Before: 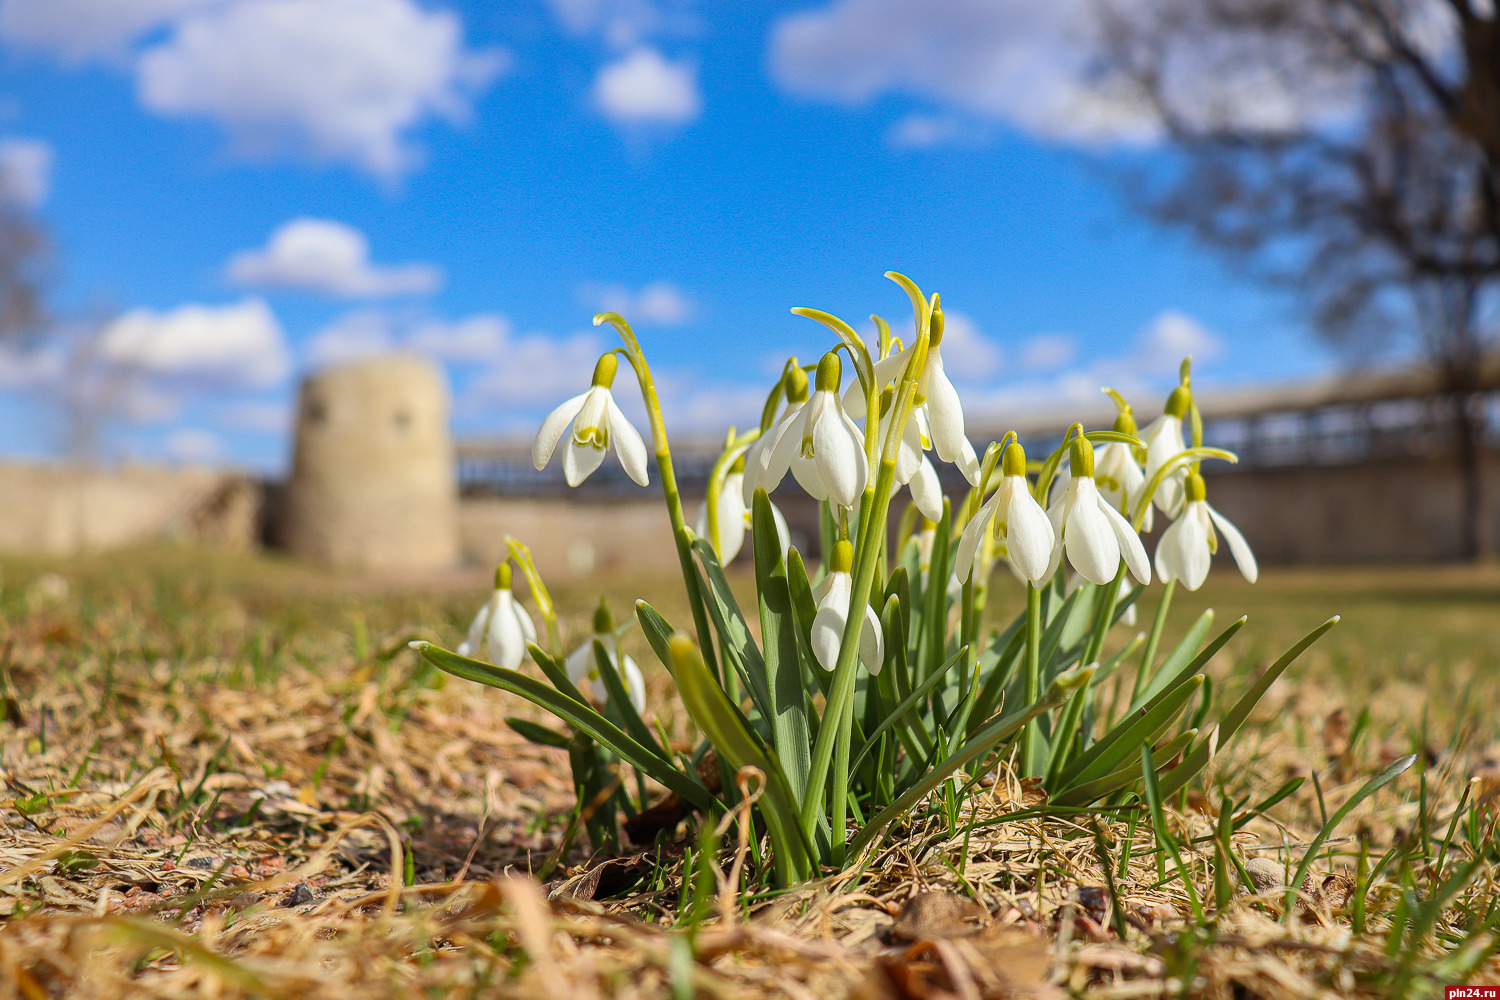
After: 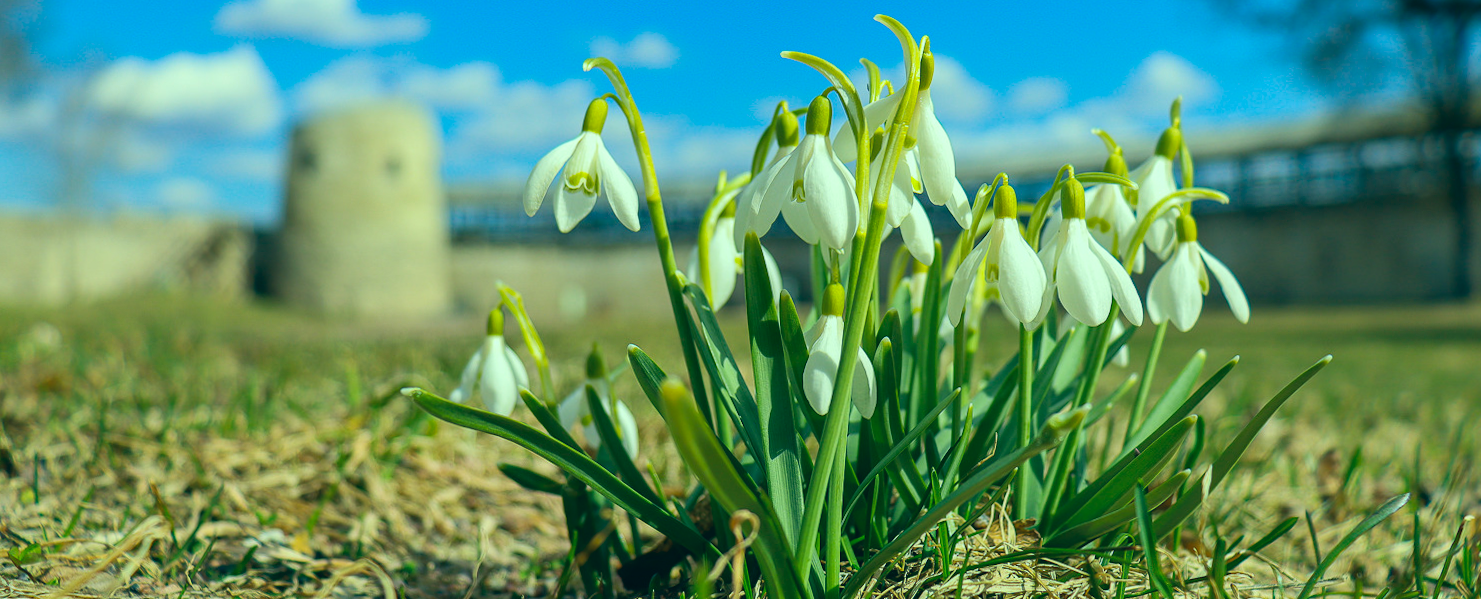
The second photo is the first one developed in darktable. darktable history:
color correction: highlights a* -20.08, highlights b* 9.8, shadows a* -20.4, shadows b* -10.76
crop and rotate: top 25.357%, bottom 13.942%
rotate and perspective: rotation -0.45°, automatic cropping original format, crop left 0.008, crop right 0.992, crop top 0.012, crop bottom 0.988
